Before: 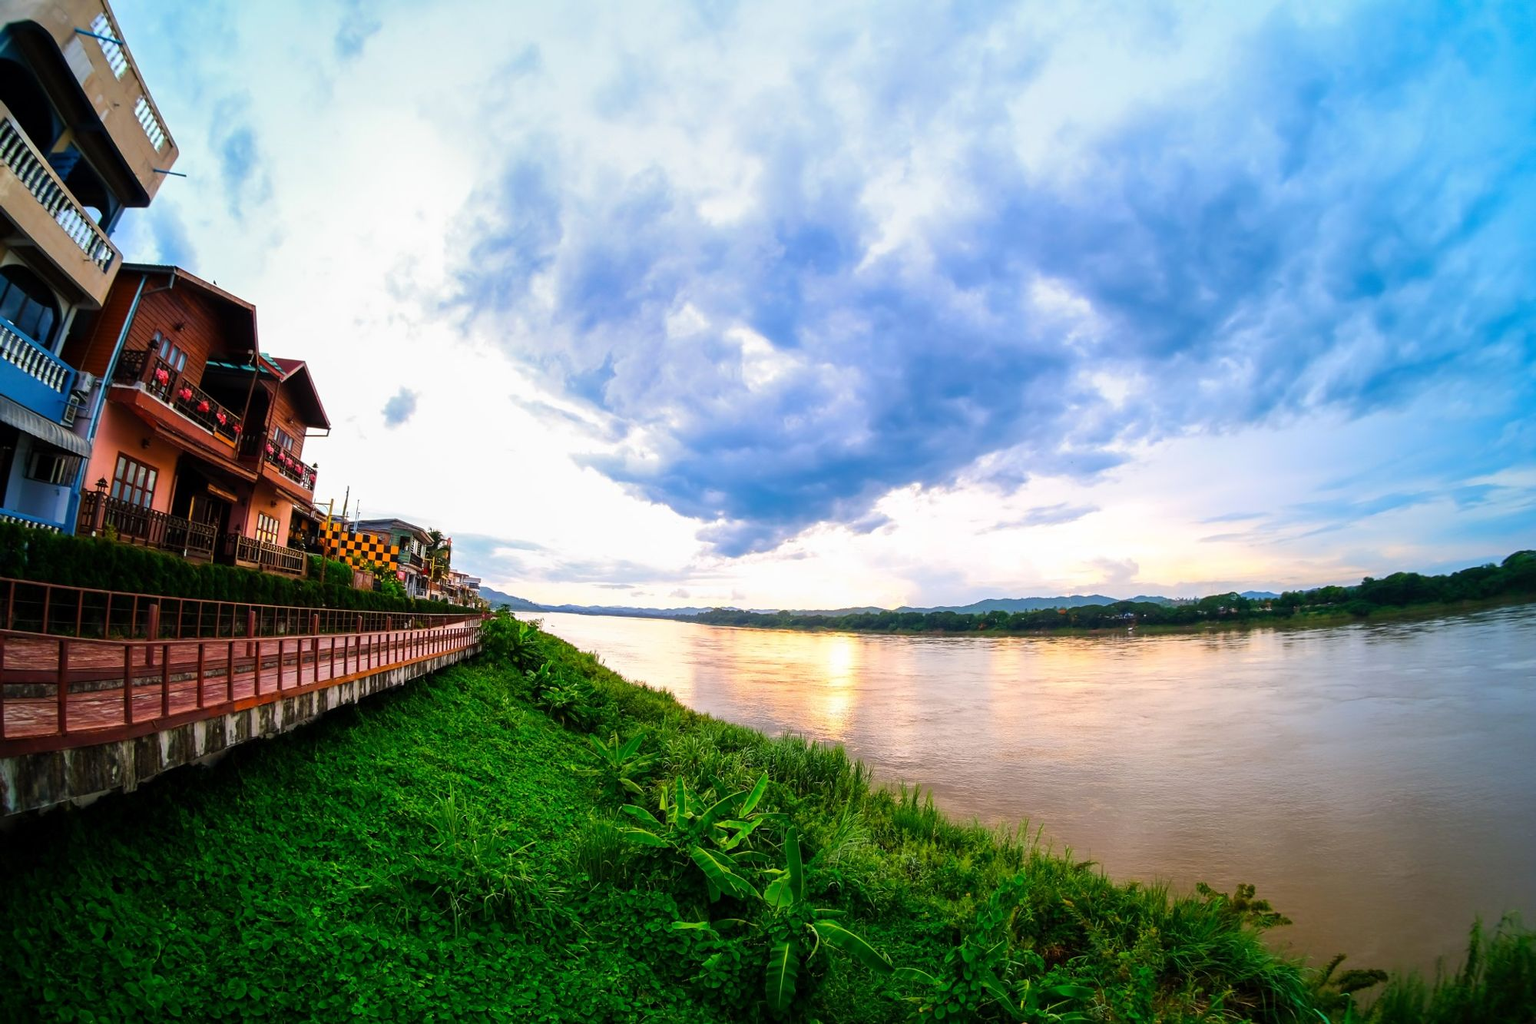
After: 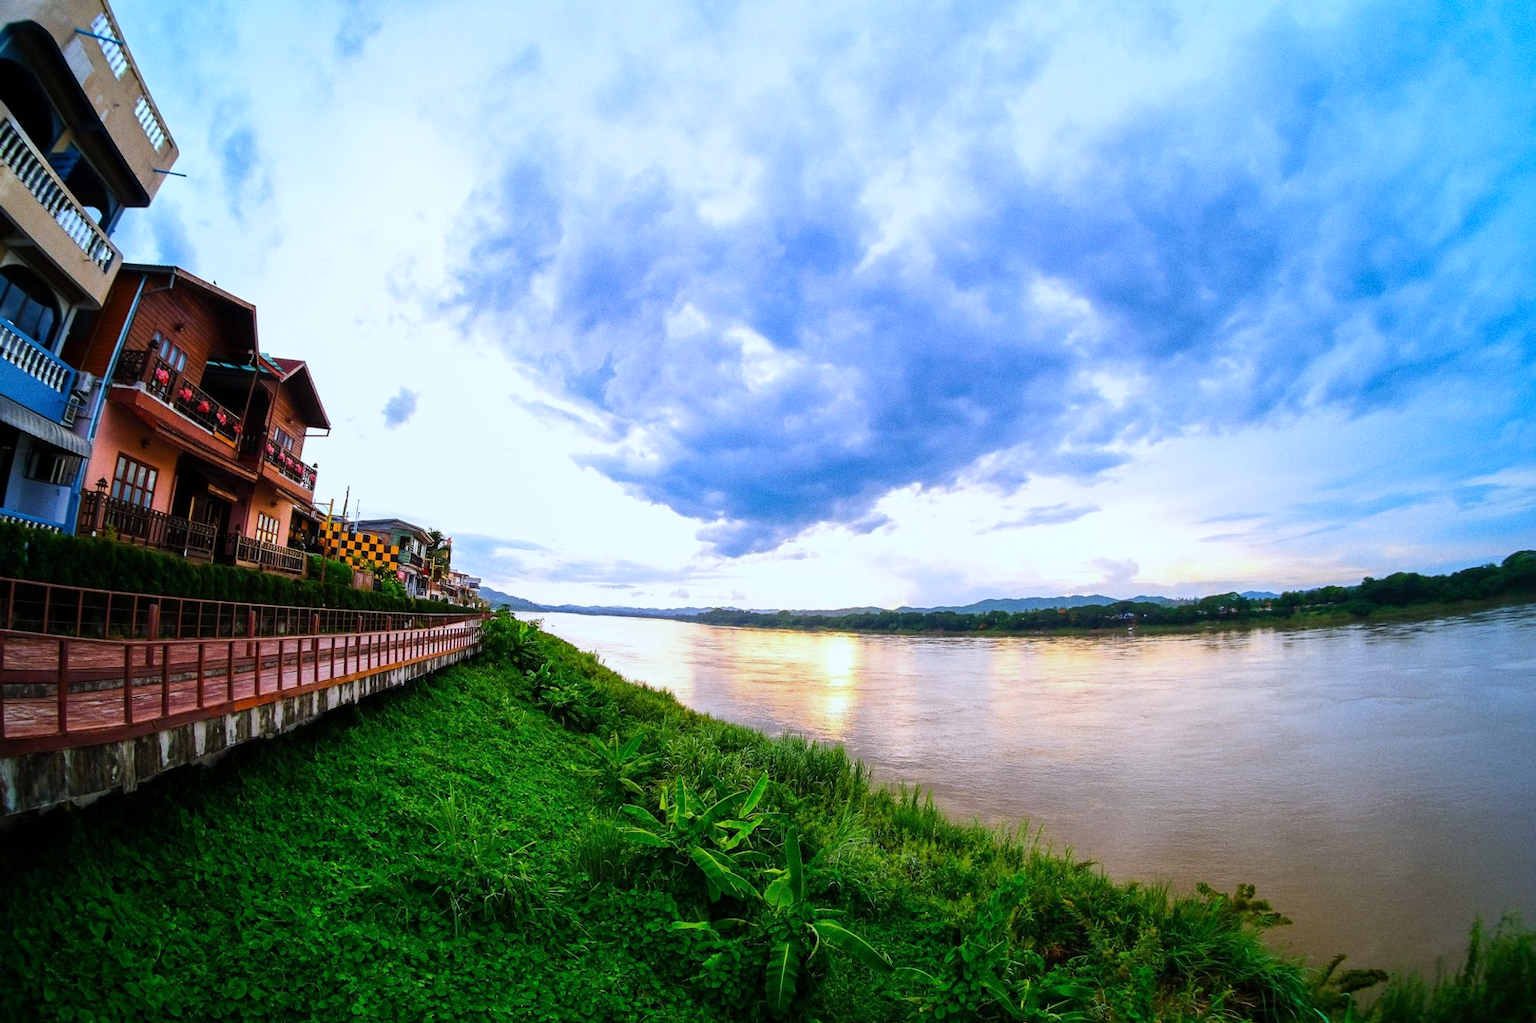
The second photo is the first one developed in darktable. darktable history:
white balance: red 0.931, blue 1.11
grain: coarseness 0.09 ISO
